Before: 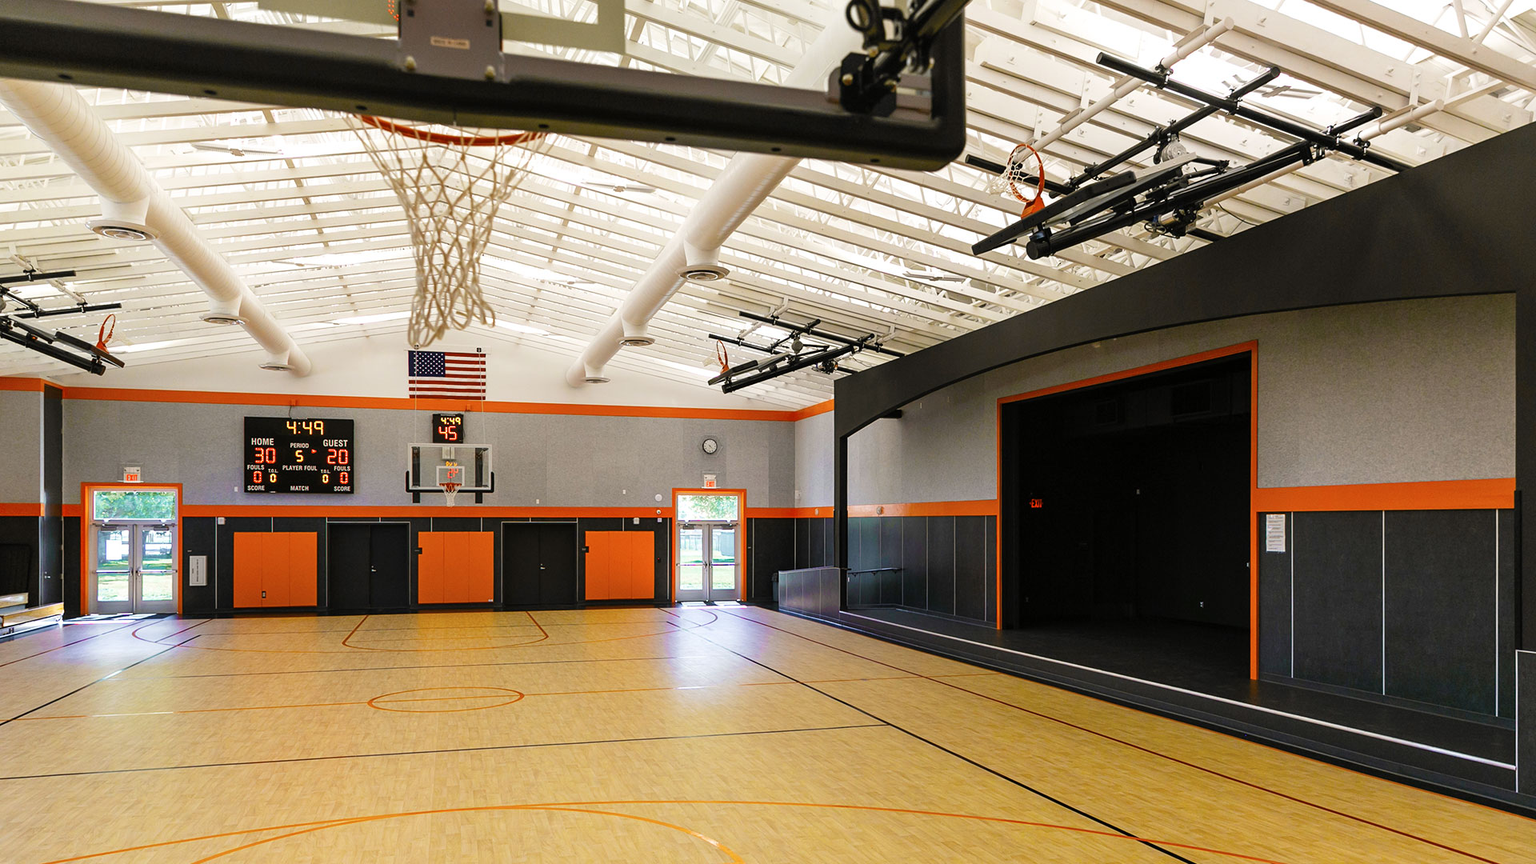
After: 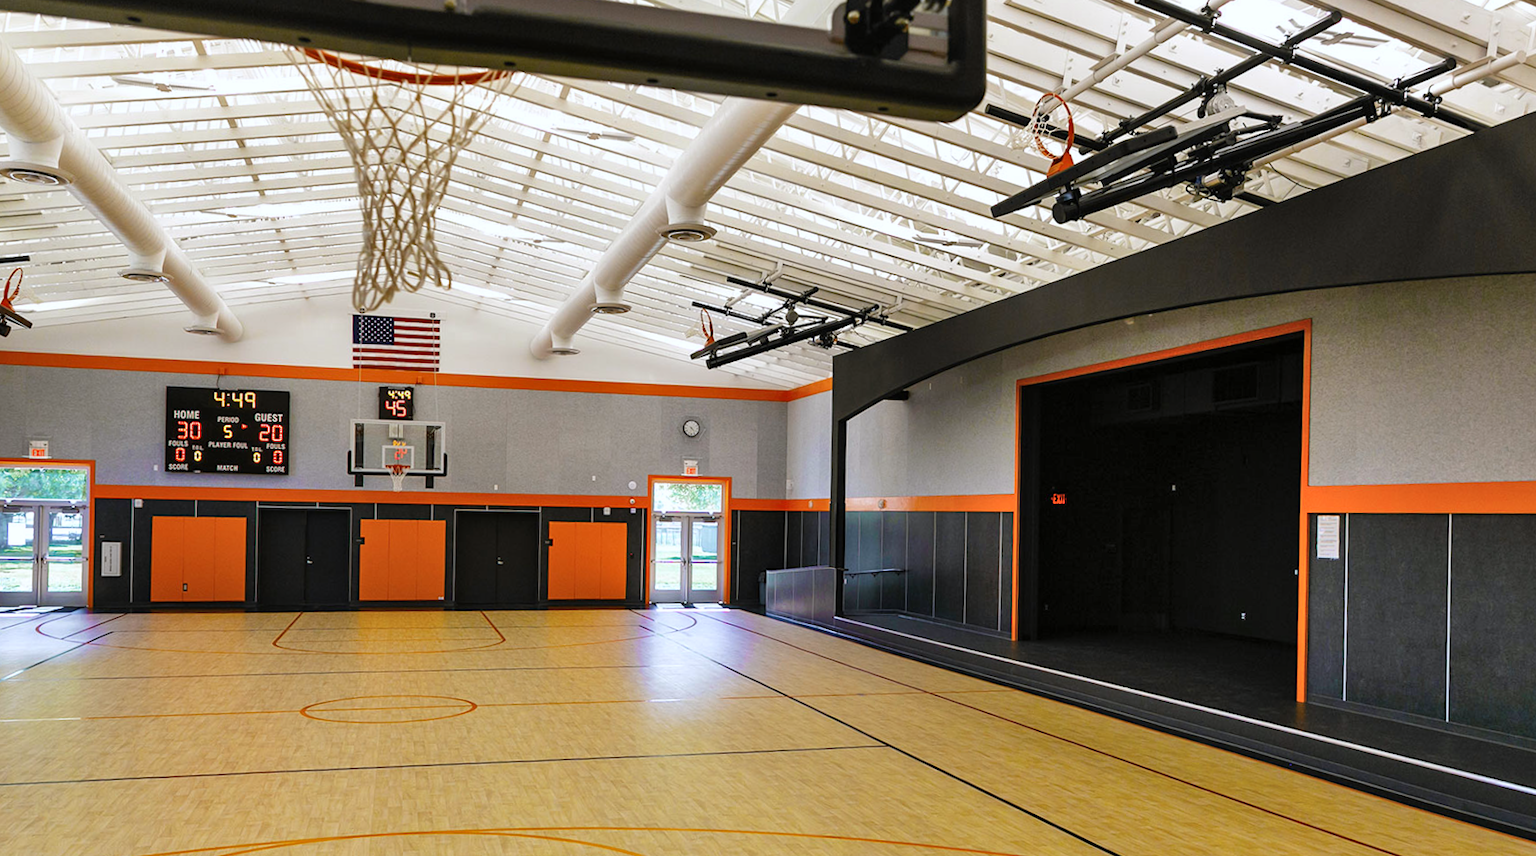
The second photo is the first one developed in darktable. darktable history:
rotate and perspective: rotation -1°, crop left 0.011, crop right 0.989, crop top 0.025, crop bottom 0.975
white balance: red 0.974, blue 1.044
crop and rotate: angle -1.96°, left 3.097%, top 4.154%, right 1.586%, bottom 0.529%
shadows and highlights: shadows 60, soften with gaussian
